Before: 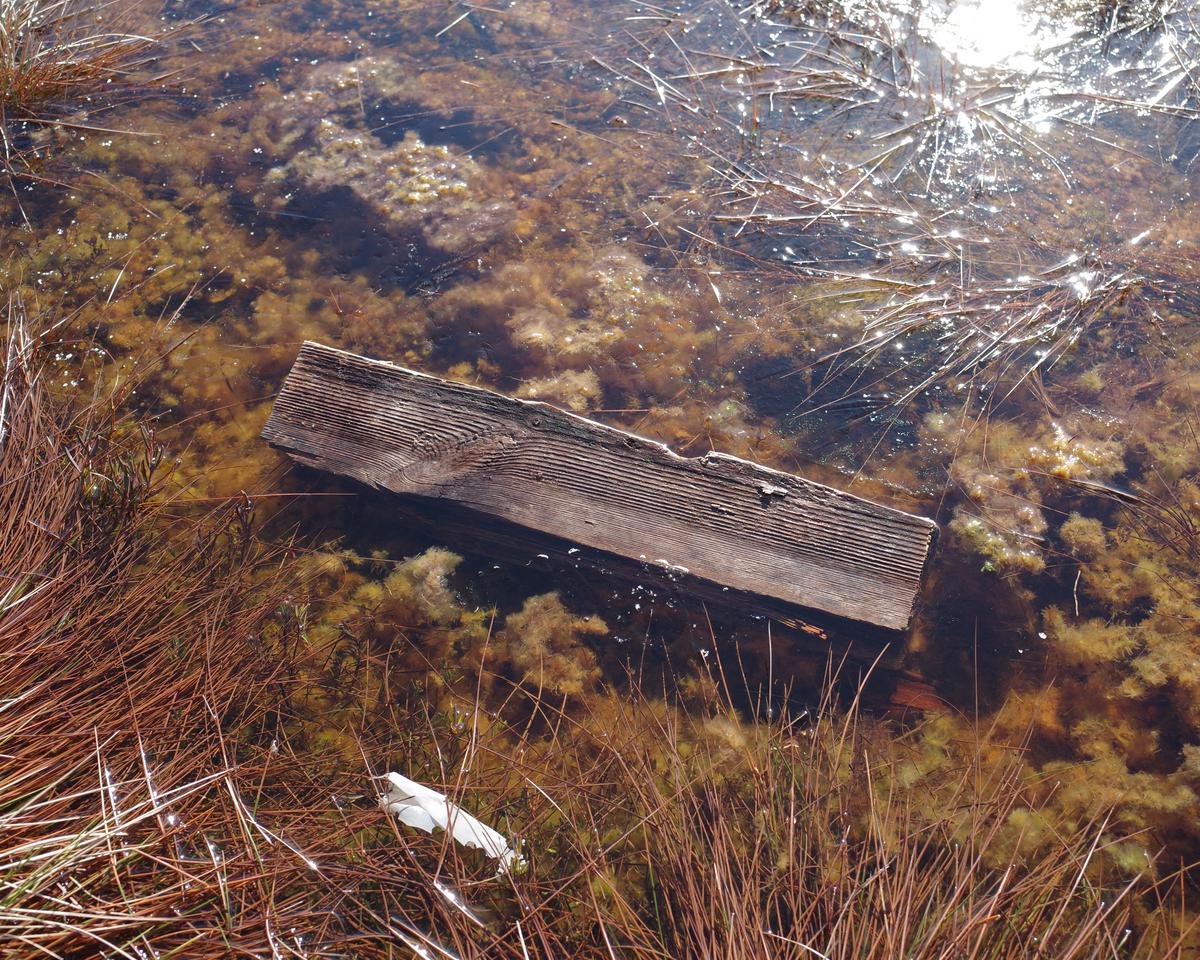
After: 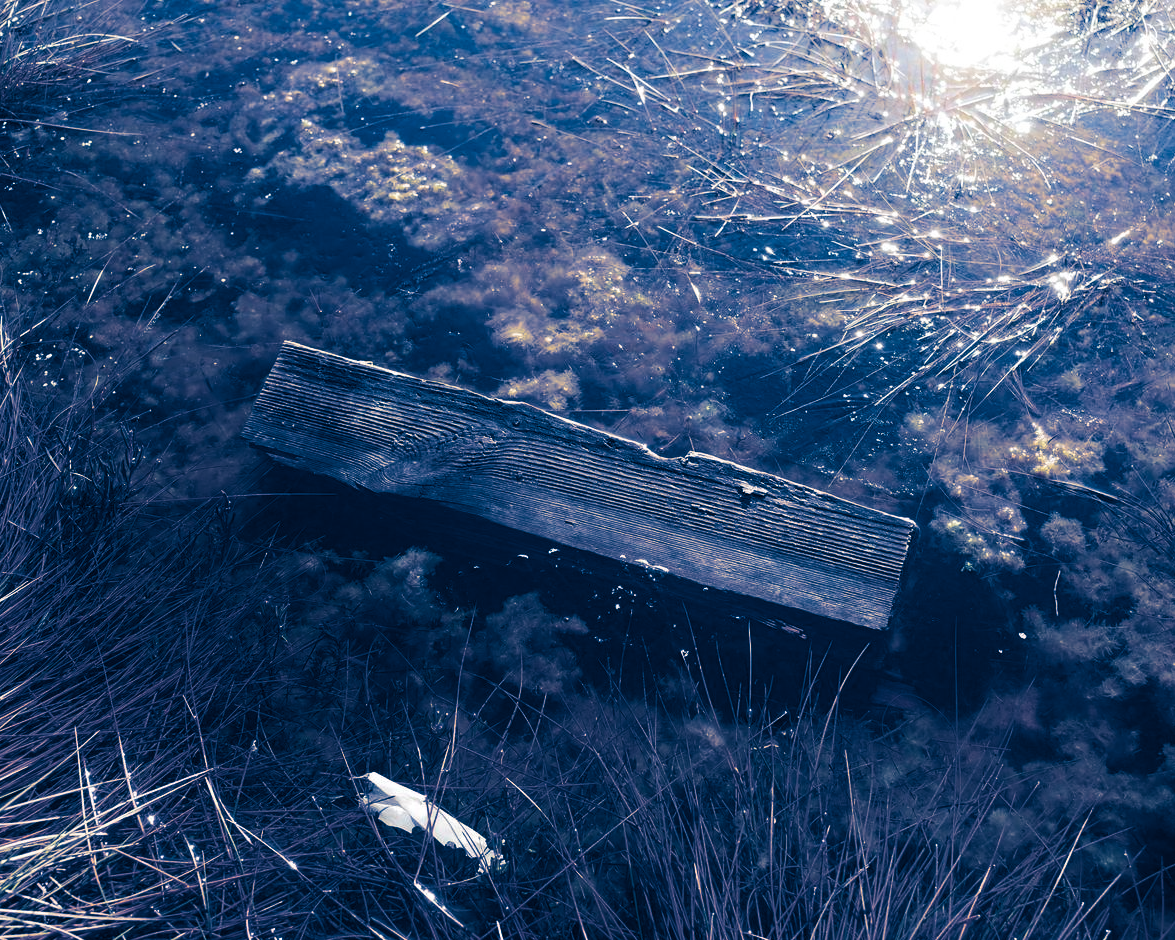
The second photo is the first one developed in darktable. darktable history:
shadows and highlights: shadows -90, highlights 90, soften with gaussian
crop: left 1.743%, right 0.268%, bottom 2.011%
split-toning: shadows › hue 226.8°, shadows › saturation 1, highlights › saturation 0, balance -61.41
